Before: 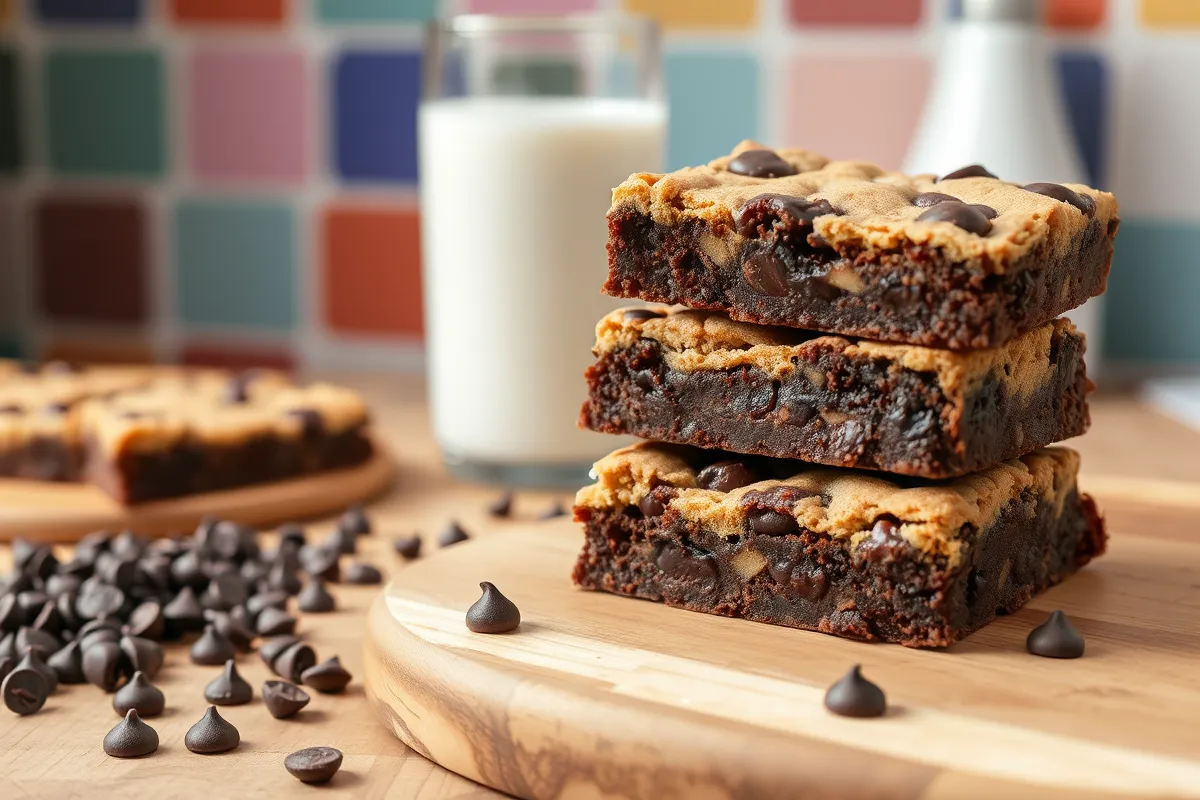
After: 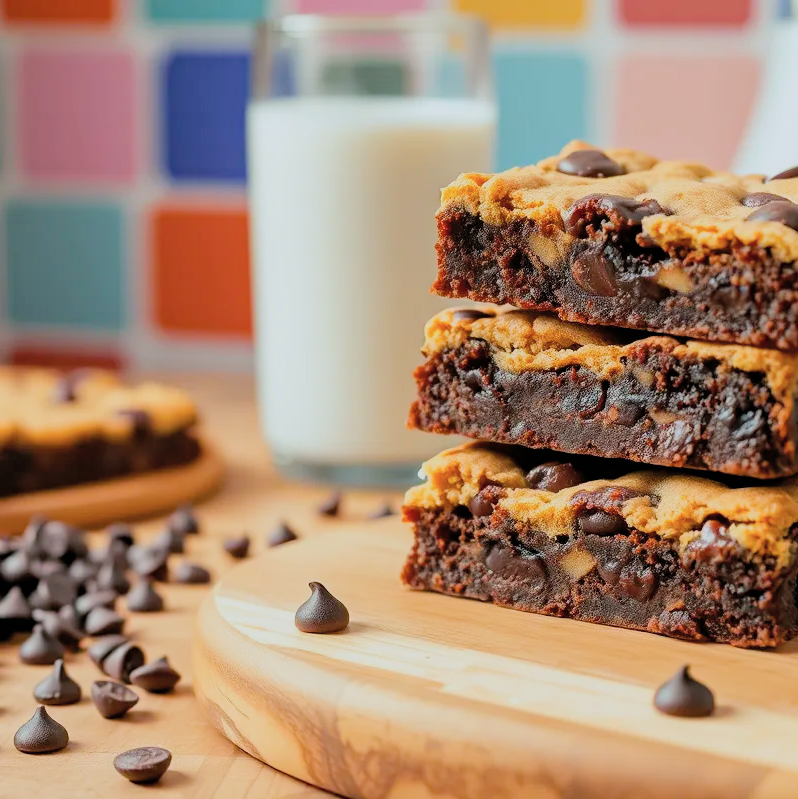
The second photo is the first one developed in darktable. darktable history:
crop and rotate: left 14.303%, right 19.116%
exposure: exposure 0.379 EV, compensate highlight preservation false
filmic rgb: black relative exposure -7.73 EV, white relative exposure 4.44 EV, hardness 3.76, latitude 49.62%, contrast 1.101
color balance rgb: highlights gain › chroma 2.239%, highlights gain › hue 75.2°, perceptual saturation grading › global saturation 19.597%, contrast -19.972%
contrast brightness saturation: contrast 0.047, brightness 0.057, saturation 0.005
haze removal: adaptive false
color correction: highlights a* -4.03, highlights b* -10.91
